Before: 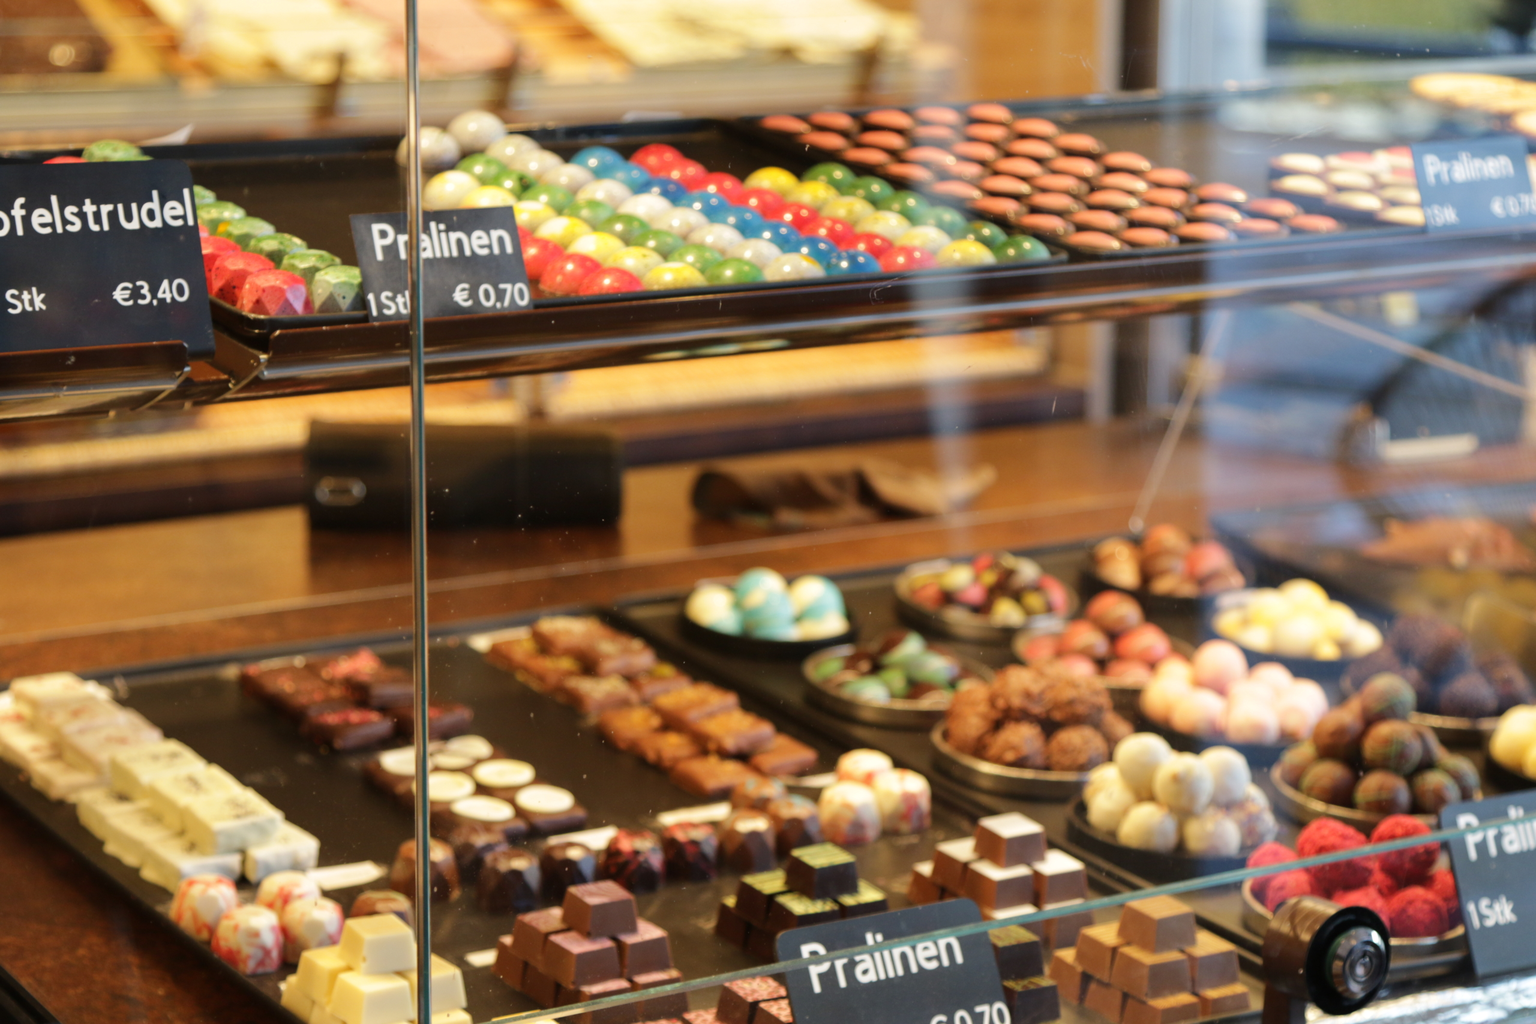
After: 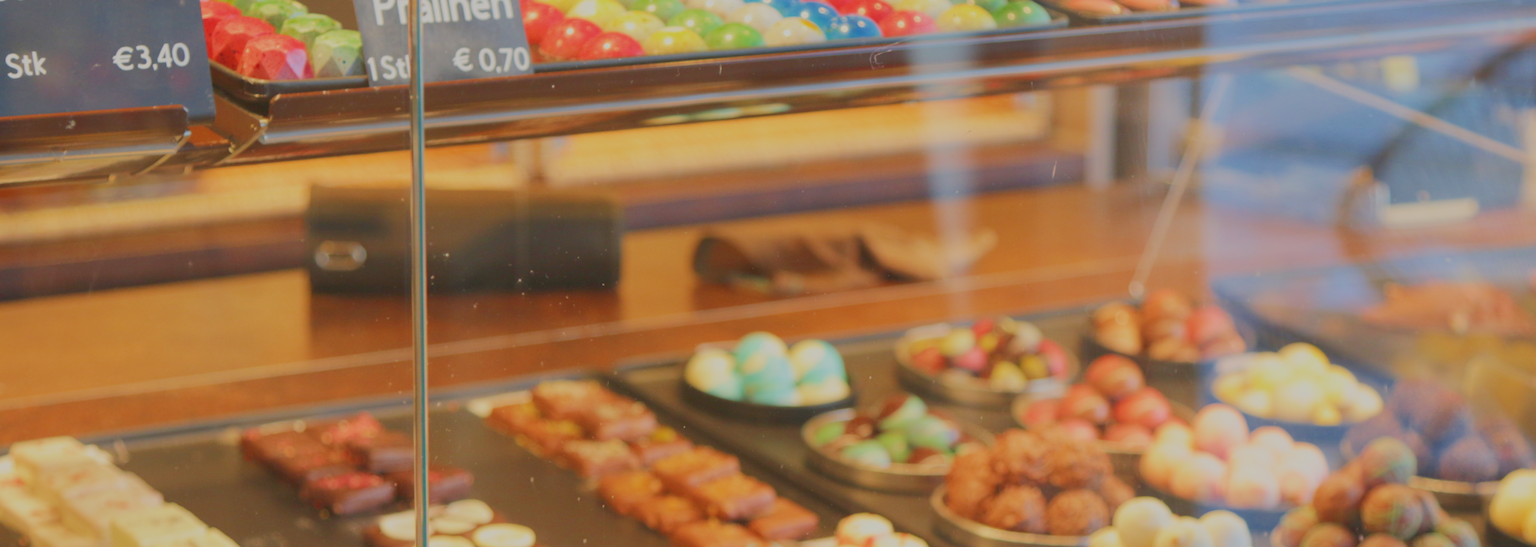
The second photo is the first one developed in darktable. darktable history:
filmic rgb: black relative exposure -14 EV, white relative exposure 8 EV, threshold 3 EV, hardness 3.74, latitude 50%, contrast 0.5, color science v5 (2021), contrast in shadows safe, contrast in highlights safe, enable highlight reconstruction true
exposure: black level correction 0, exposure 1.3 EV, compensate exposure bias true, compensate highlight preservation false
crop and rotate: top 23.043%, bottom 23.437%
